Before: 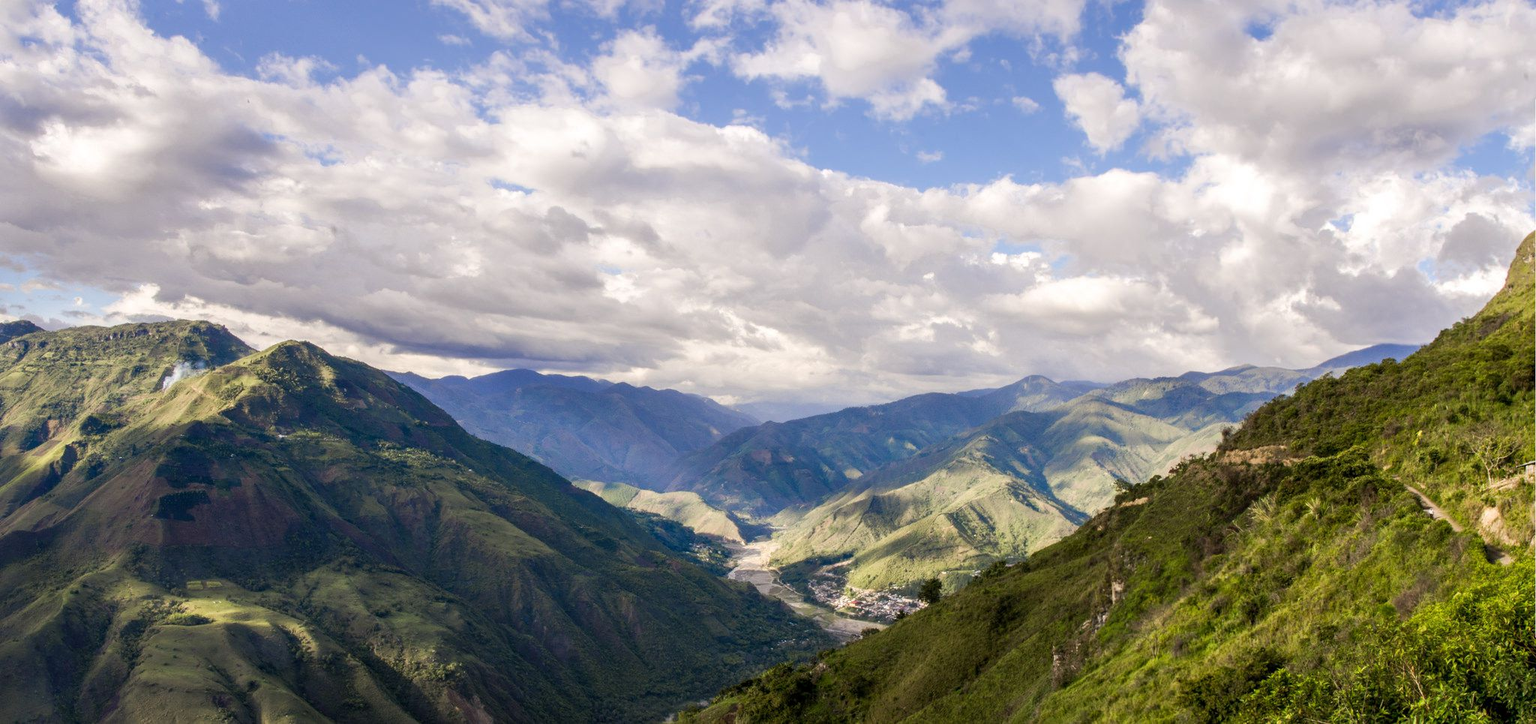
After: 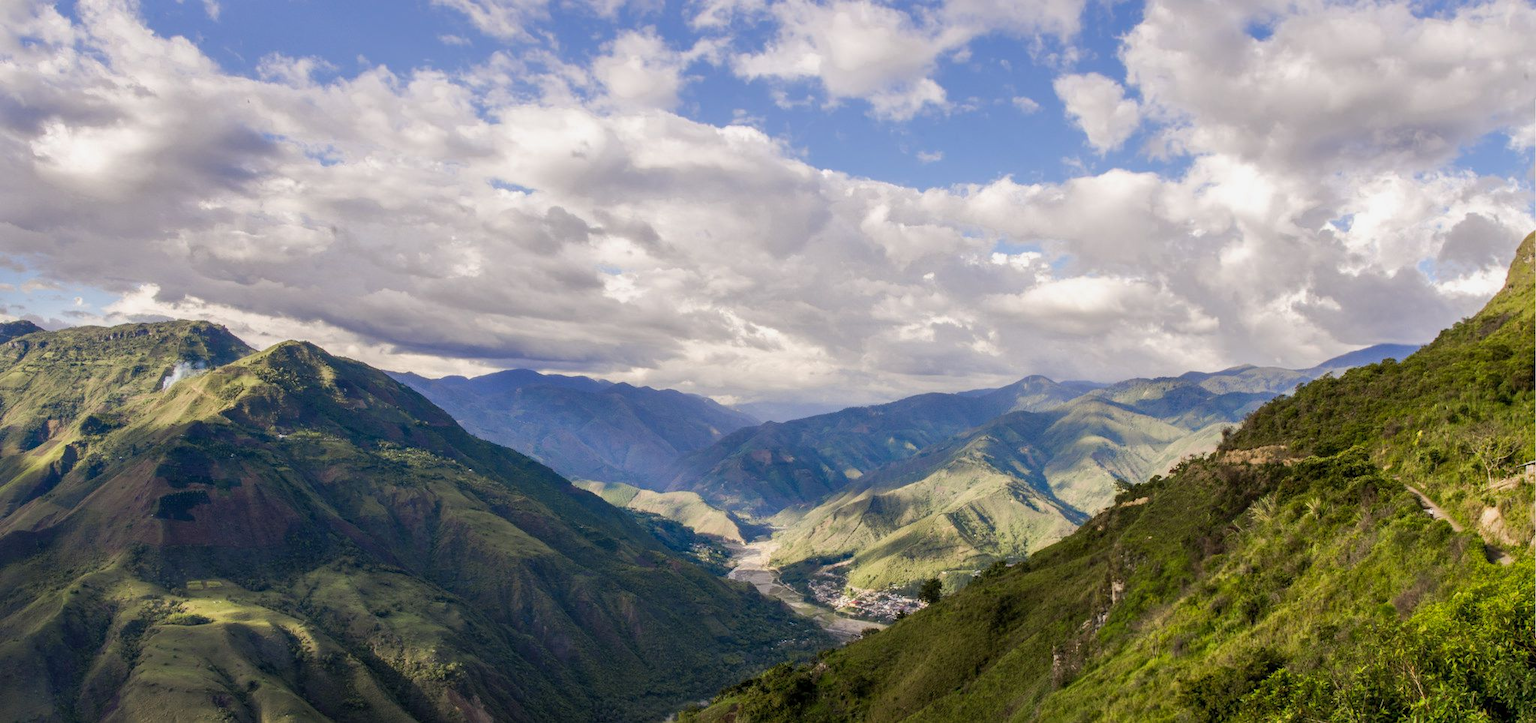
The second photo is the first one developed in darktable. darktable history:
shadows and highlights: shadows 25.53, white point adjustment -3.08, highlights -30.19
